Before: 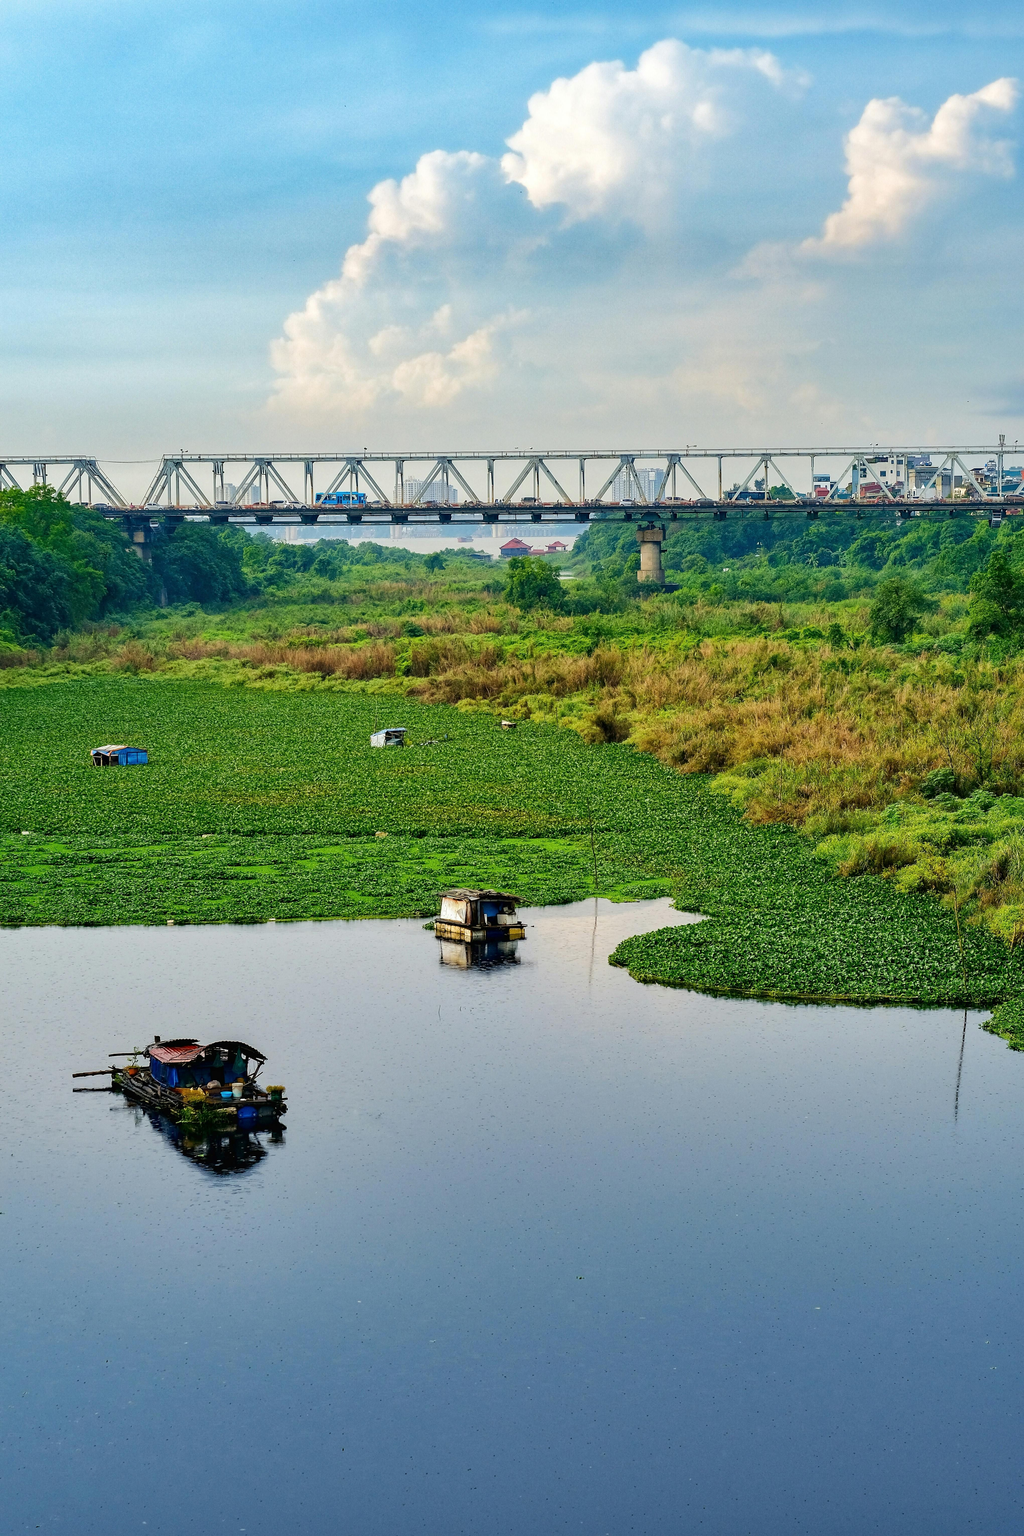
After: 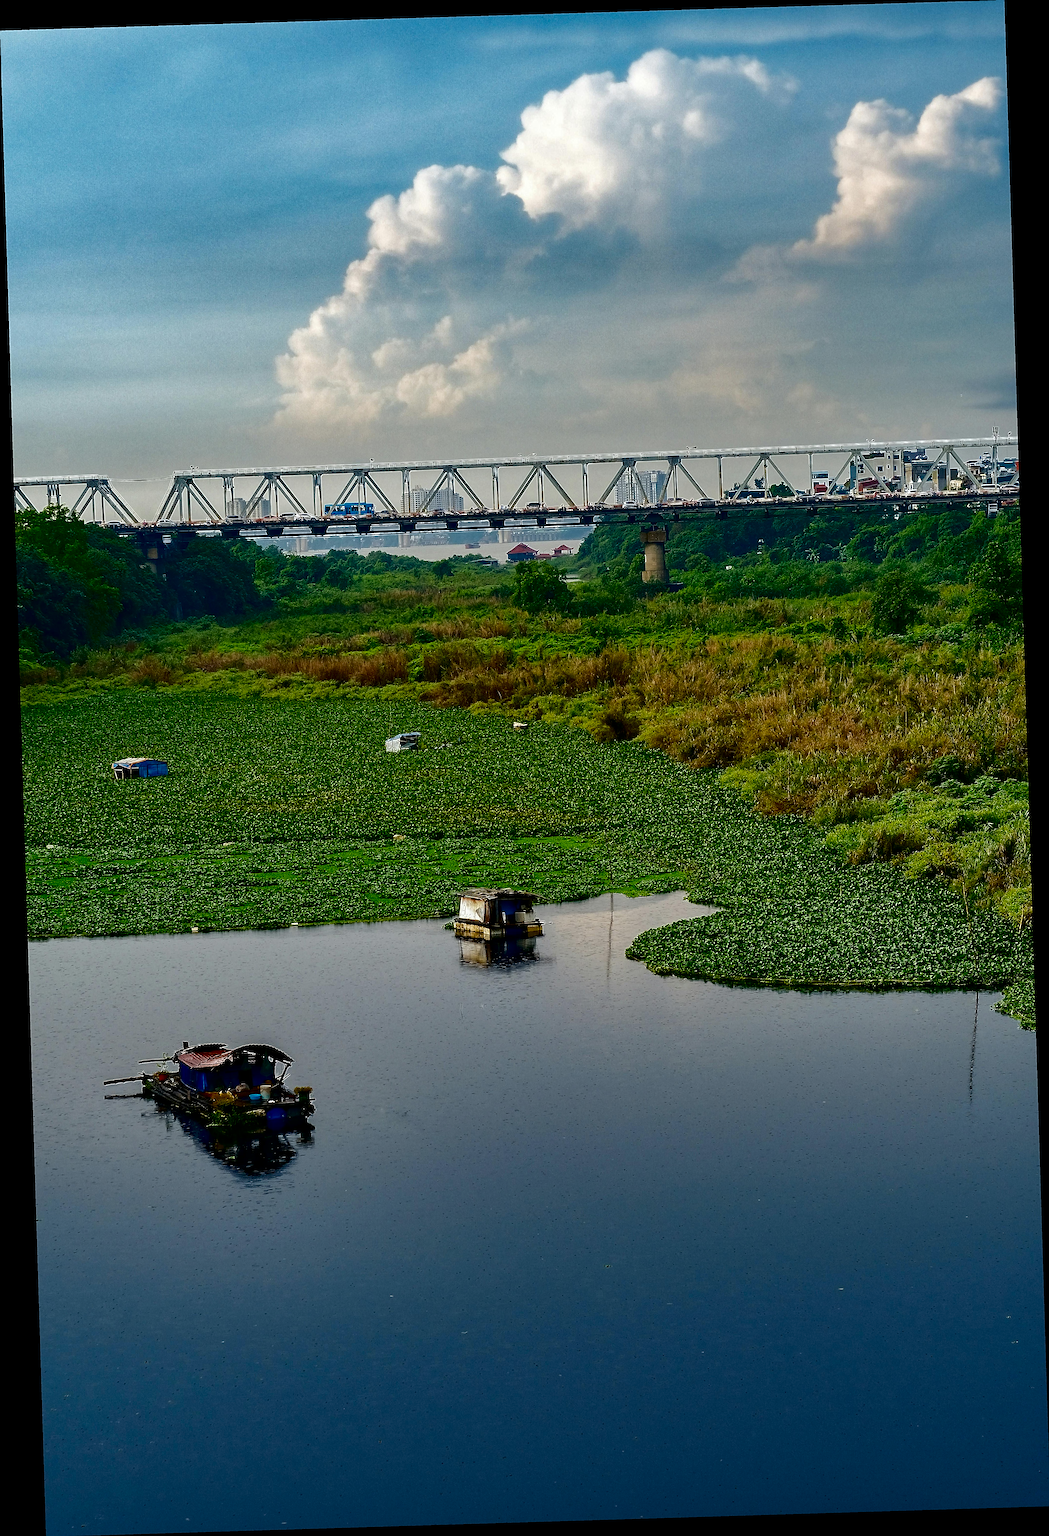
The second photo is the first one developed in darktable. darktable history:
contrast brightness saturation: brightness -0.52
sharpen: radius 1.967
rotate and perspective: rotation -1.75°, automatic cropping off
